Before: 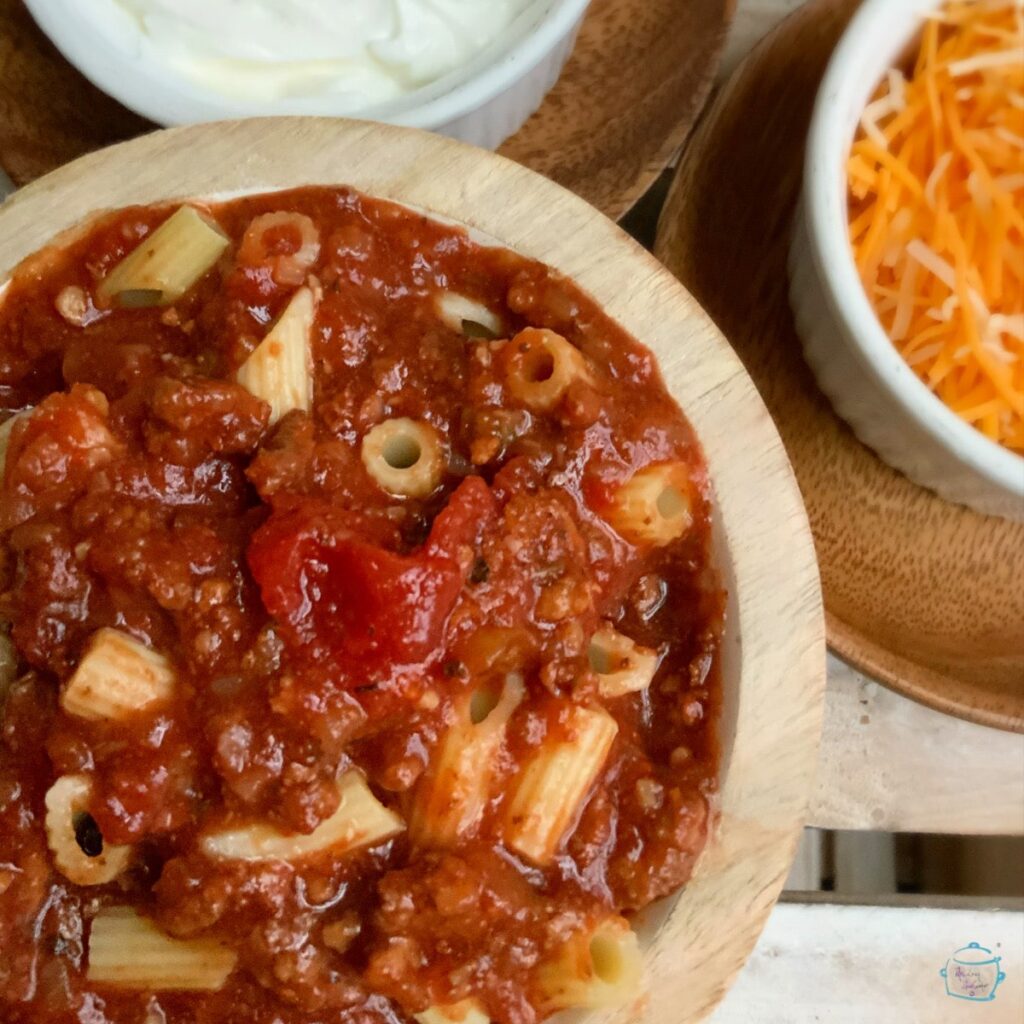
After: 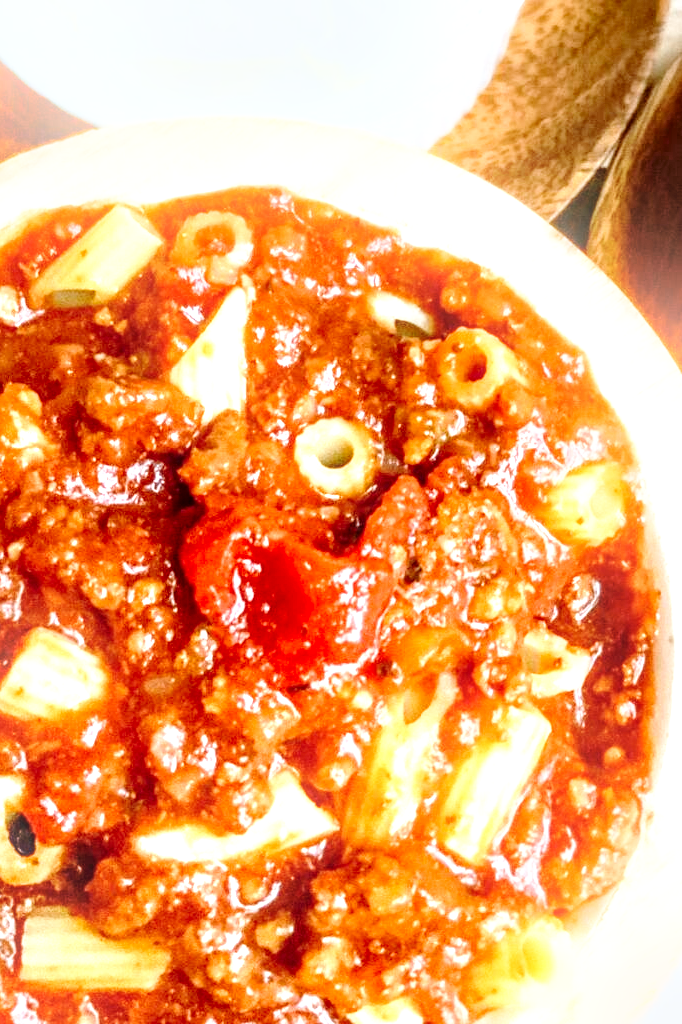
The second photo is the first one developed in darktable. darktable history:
base curve: curves: ch0 [(0, 0) (0.028, 0.03) (0.121, 0.232) (0.46, 0.748) (0.859, 0.968) (1, 1)], preserve colors none
local contrast: highlights 0%, shadows 0%, detail 182%
crop and rotate: left 6.617%, right 26.717%
exposure: black level correction 0, exposure 1.2 EV, compensate highlight preservation false
bloom: size 13.65%, threshold 98.39%, strength 4.82%
white balance: red 0.954, blue 1.079
